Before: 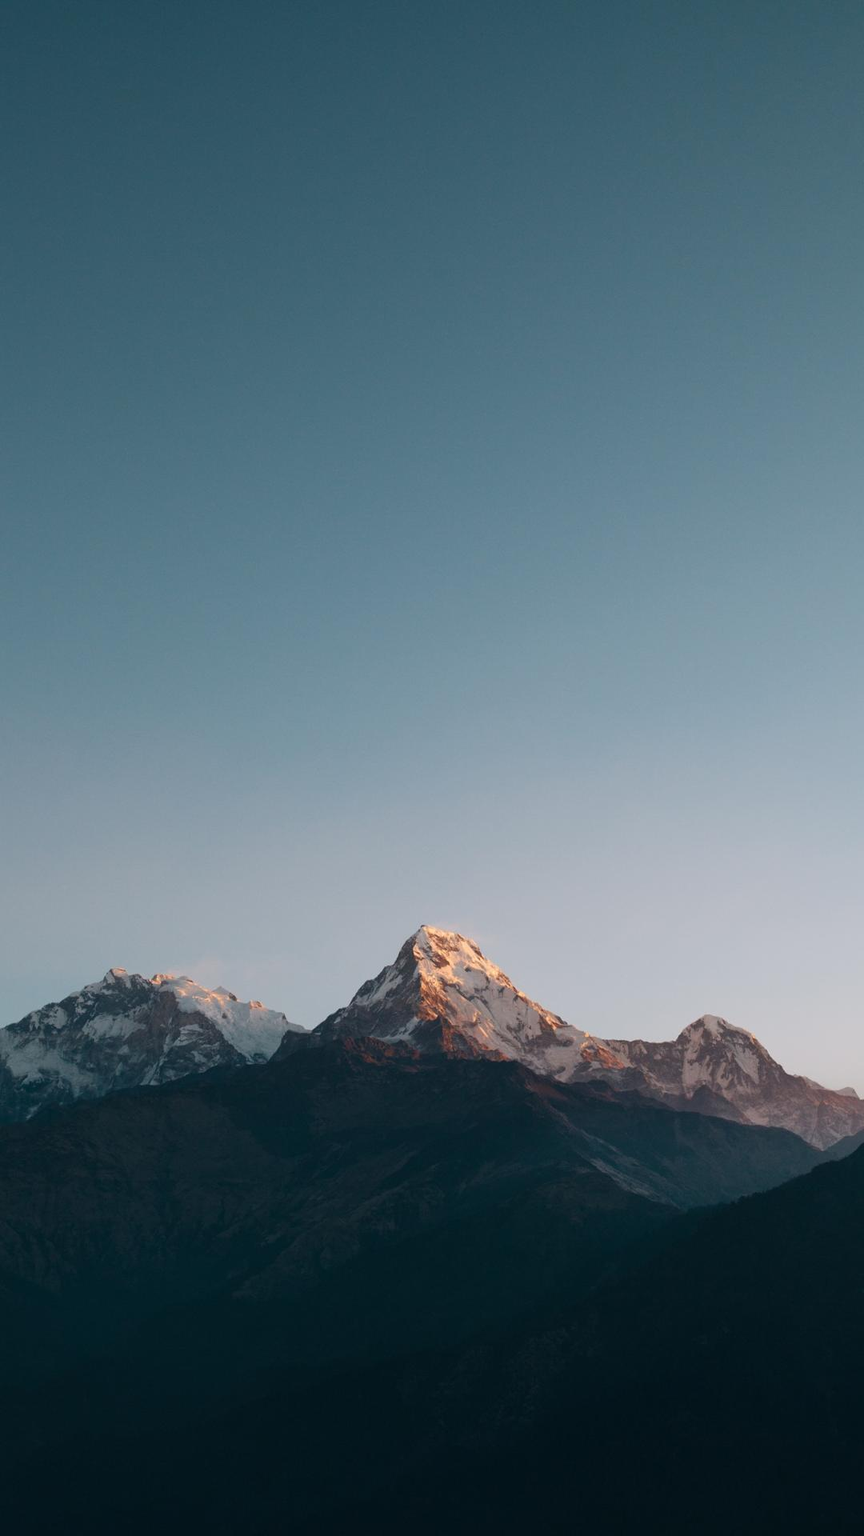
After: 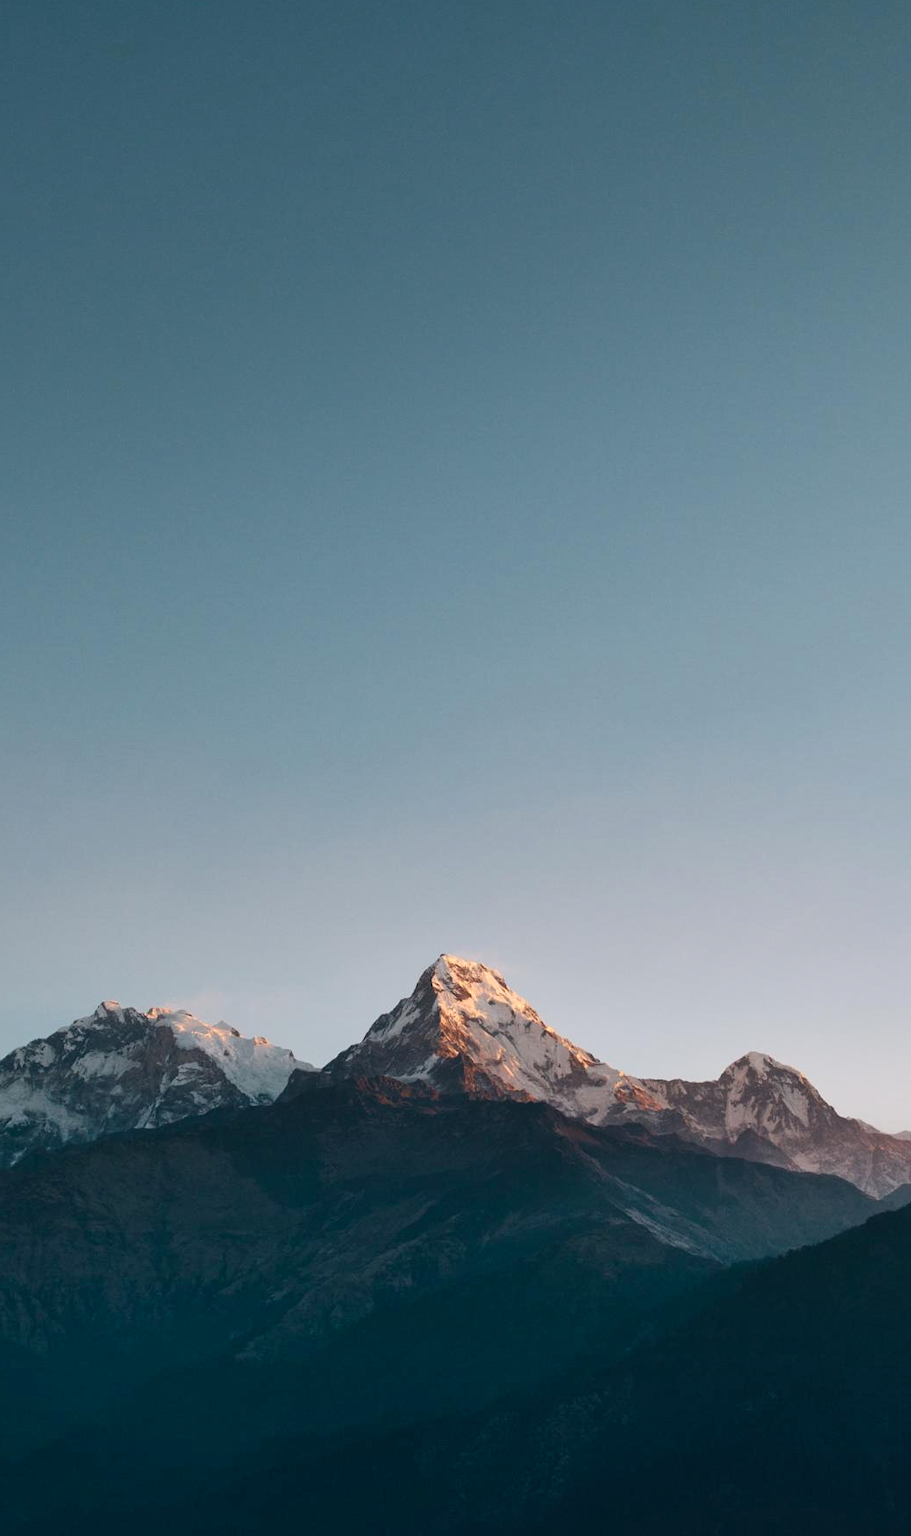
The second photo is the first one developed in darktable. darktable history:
crop: left 1.964%, top 3.251%, right 1.122%, bottom 4.933%
shadows and highlights: soften with gaussian
contrast brightness saturation: contrast 0.15, brightness 0.05
